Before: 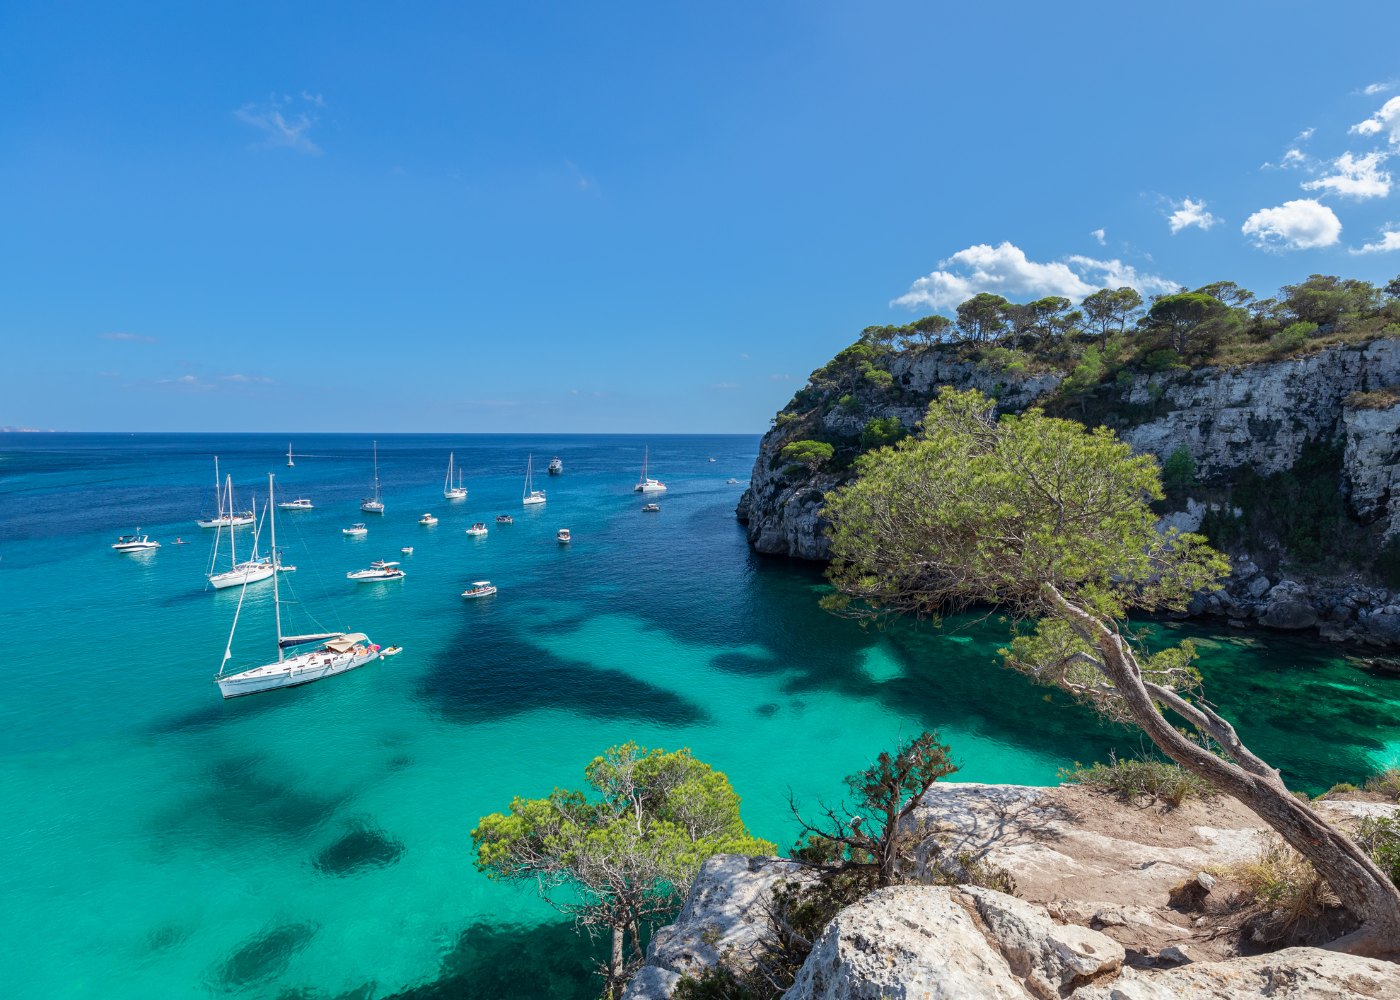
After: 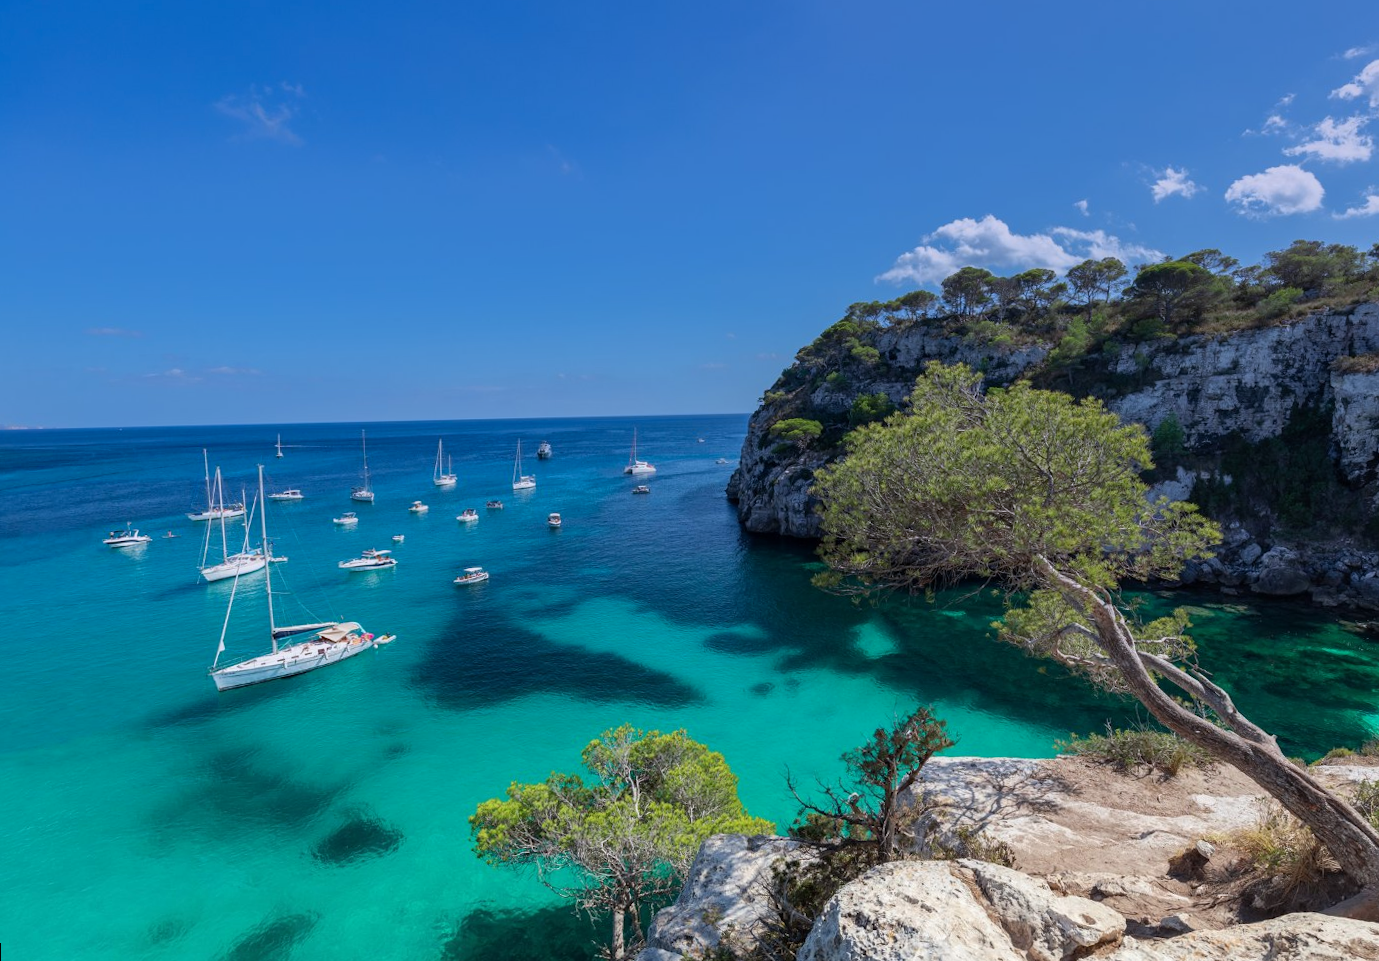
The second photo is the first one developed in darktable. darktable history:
graduated density: hue 238.83°, saturation 50%
rotate and perspective: rotation -1.42°, crop left 0.016, crop right 0.984, crop top 0.035, crop bottom 0.965
